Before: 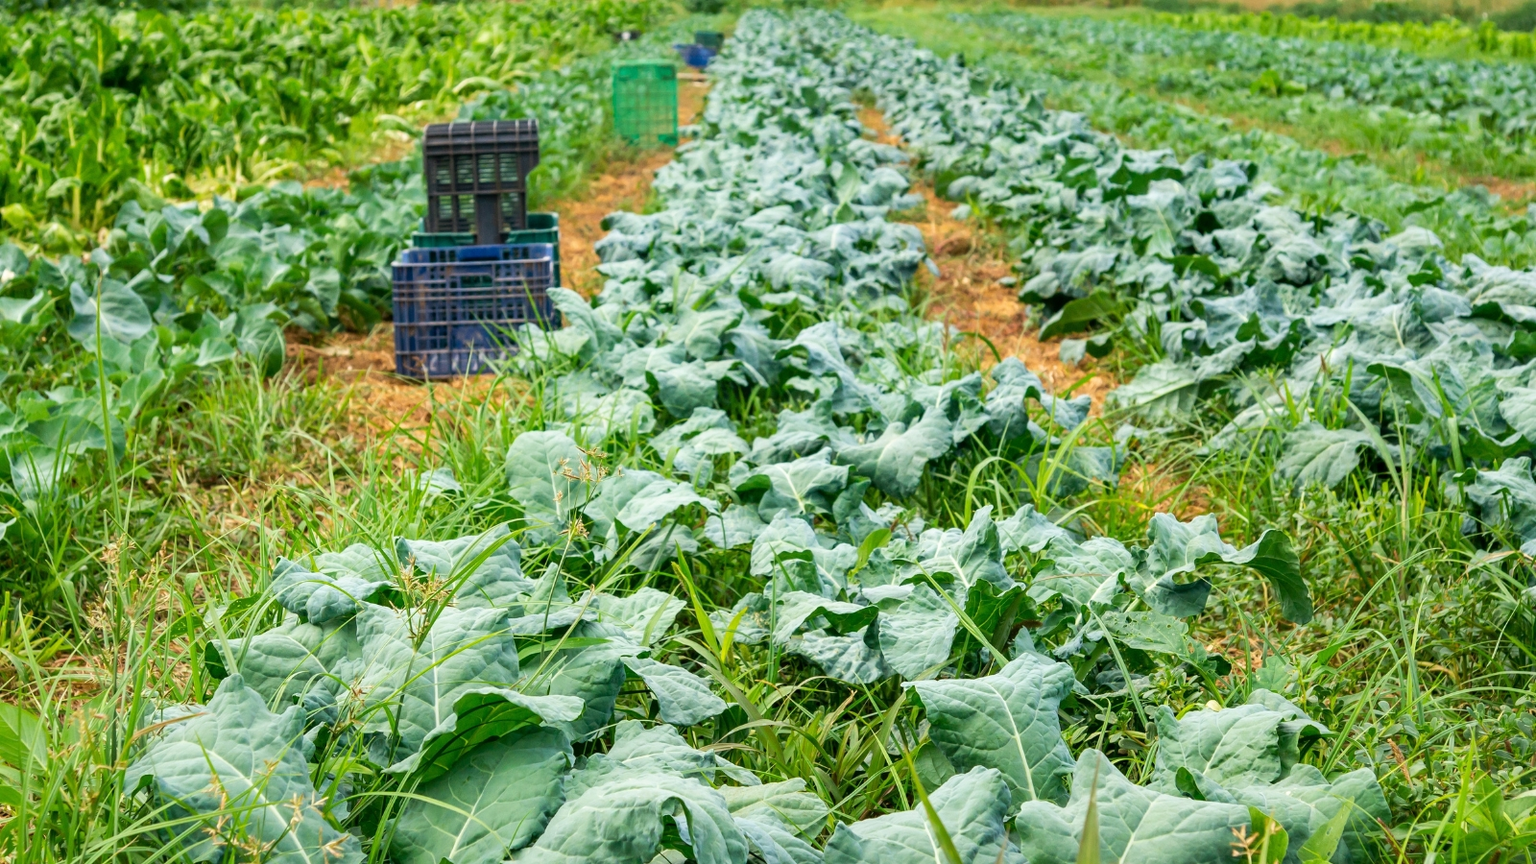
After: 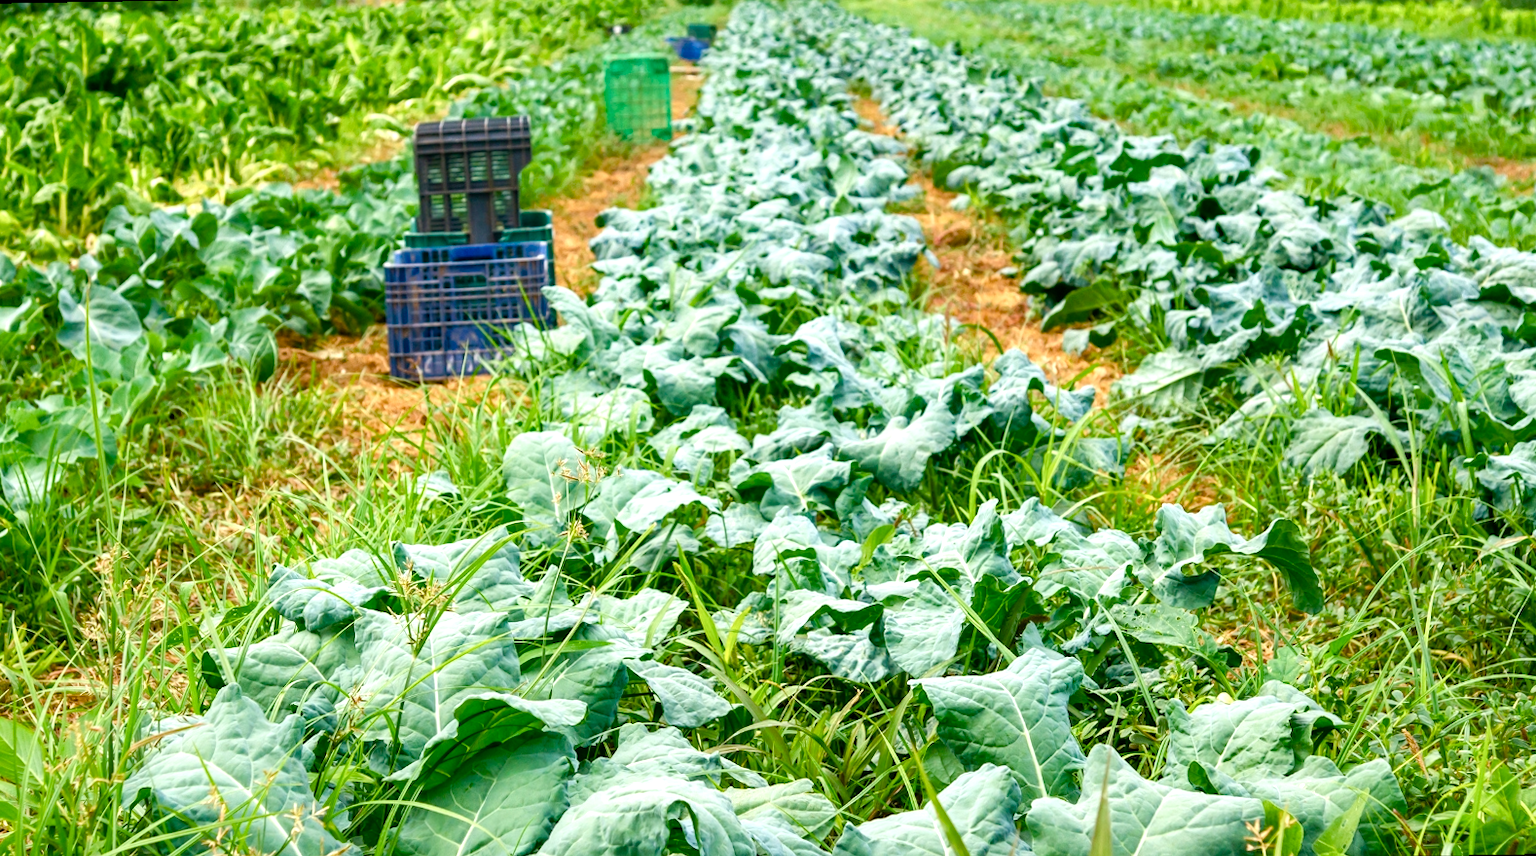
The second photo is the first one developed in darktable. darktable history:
rotate and perspective: rotation -1°, crop left 0.011, crop right 0.989, crop top 0.025, crop bottom 0.975
color balance rgb: perceptual saturation grading › global saturation 25%, perceptual saturation grading › highlights -50%, perceptual saturation grading › shadows 30%, perceptual brilliance grading › global brilliance 12%, global vibrance 20%
